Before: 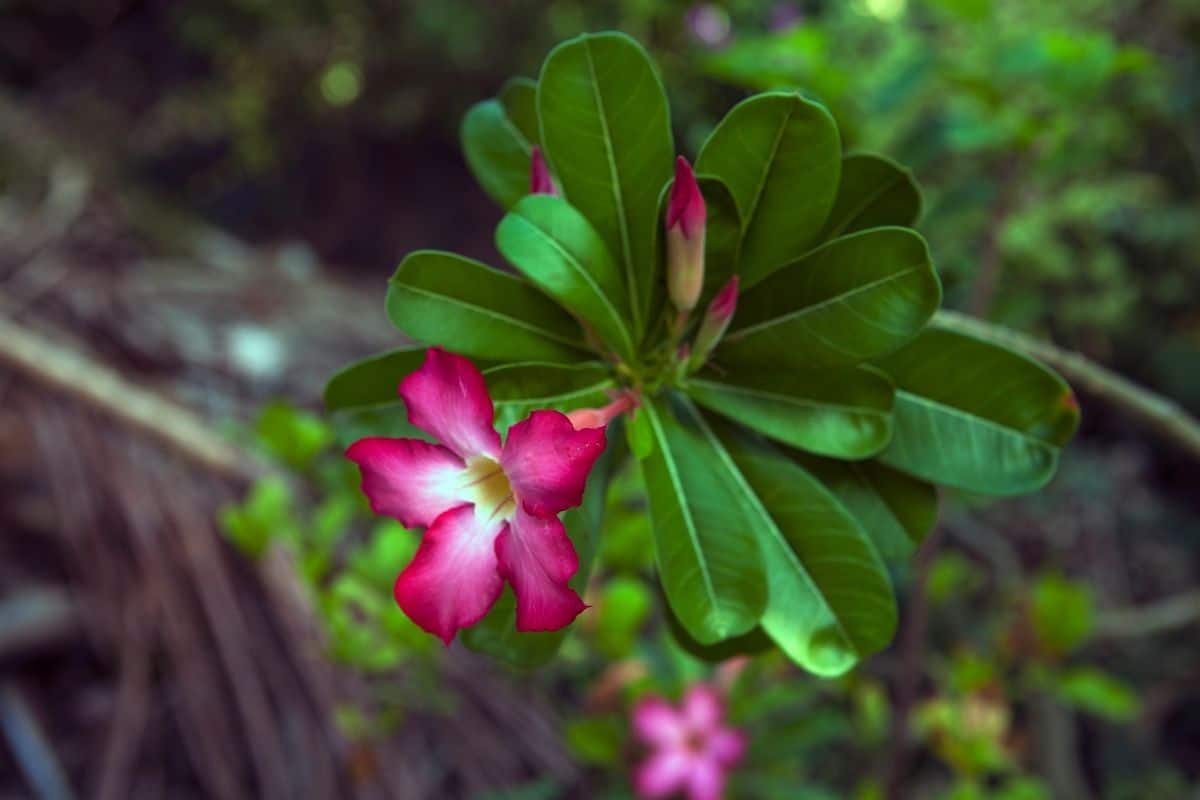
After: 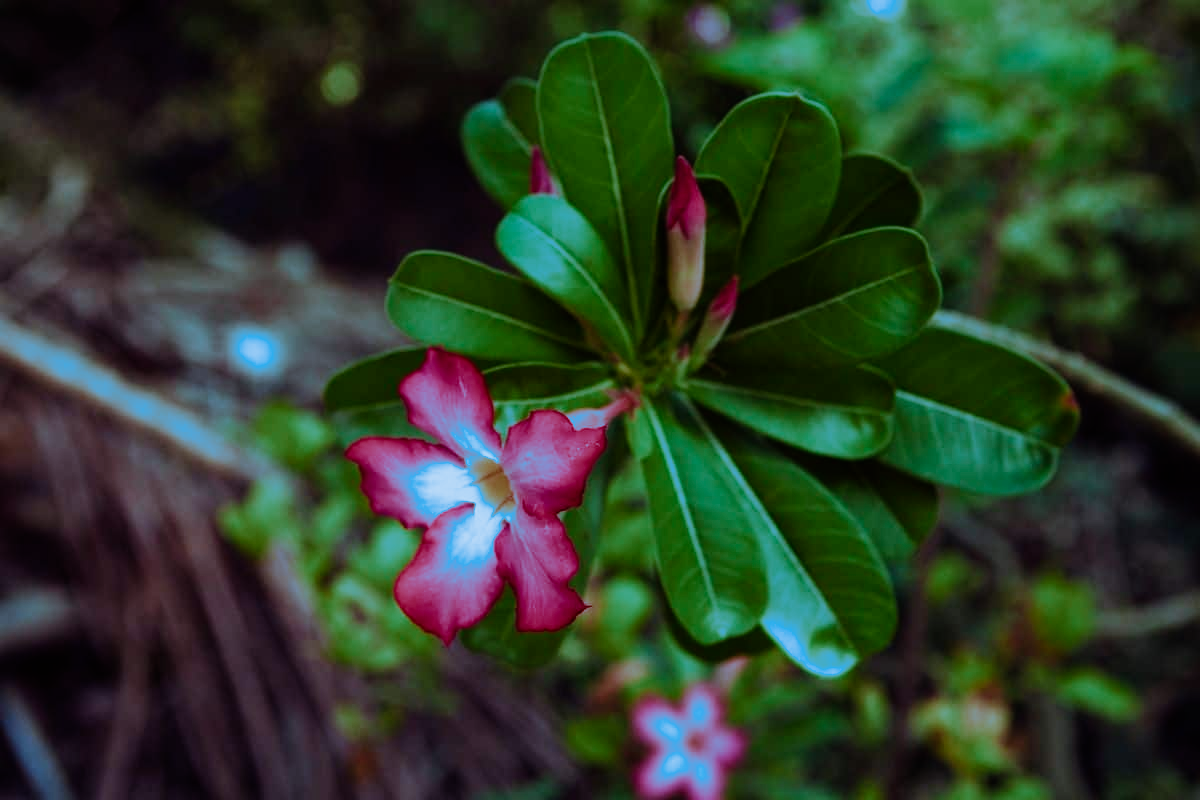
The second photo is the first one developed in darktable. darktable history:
sigmoid: contrast 1.7, skew -0.1, preserve hue 0%, red attenuation 0.1, red rotation 0.035, green attenuation 0.1, green rotation -0.017, blue attenuation 0.15, blue rotation -0.052, base primaries Rec2020
split-toning: shadows › hue 220°, shadows › saturation 0.64, highlights › hue 220°, highlights › saturation 0.64, balance 0, compress 5.22%
tone equalizer: on, module defaults
